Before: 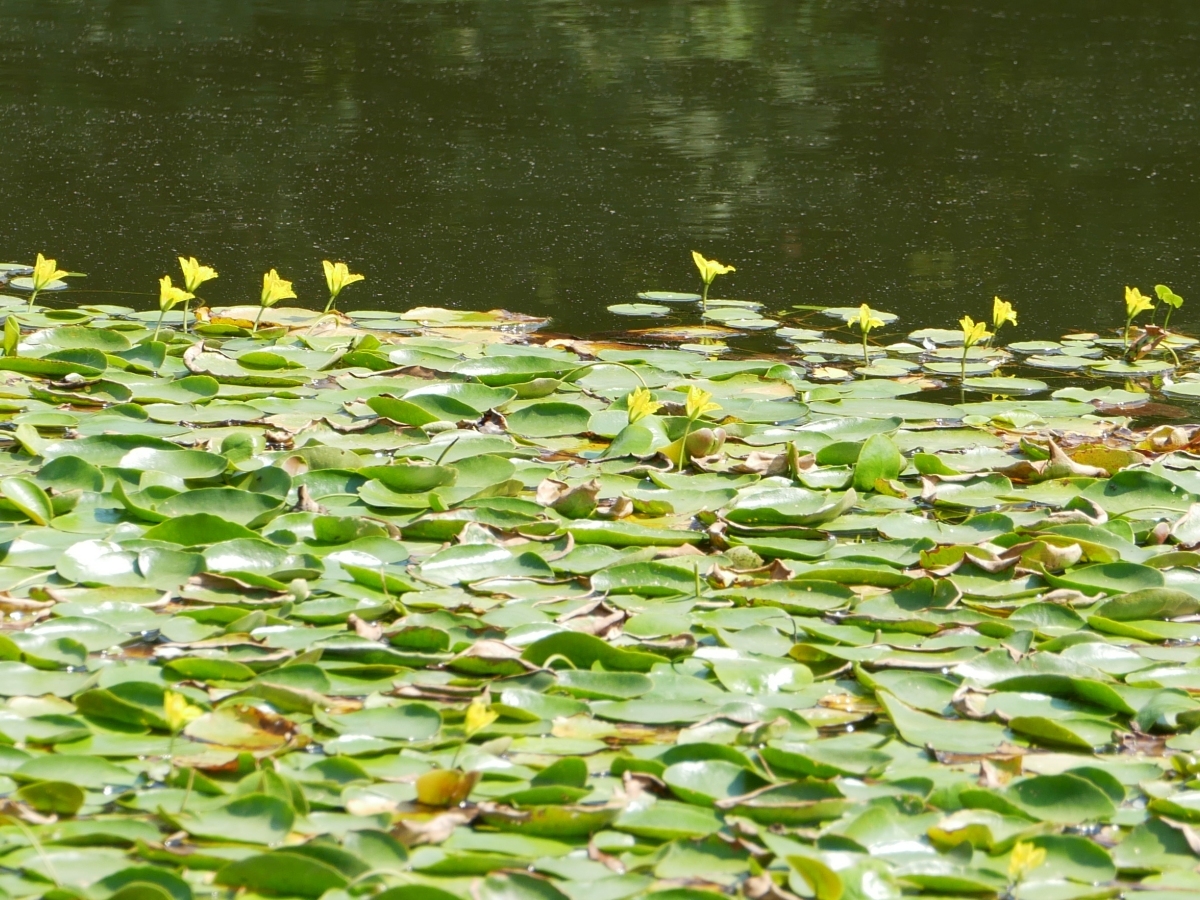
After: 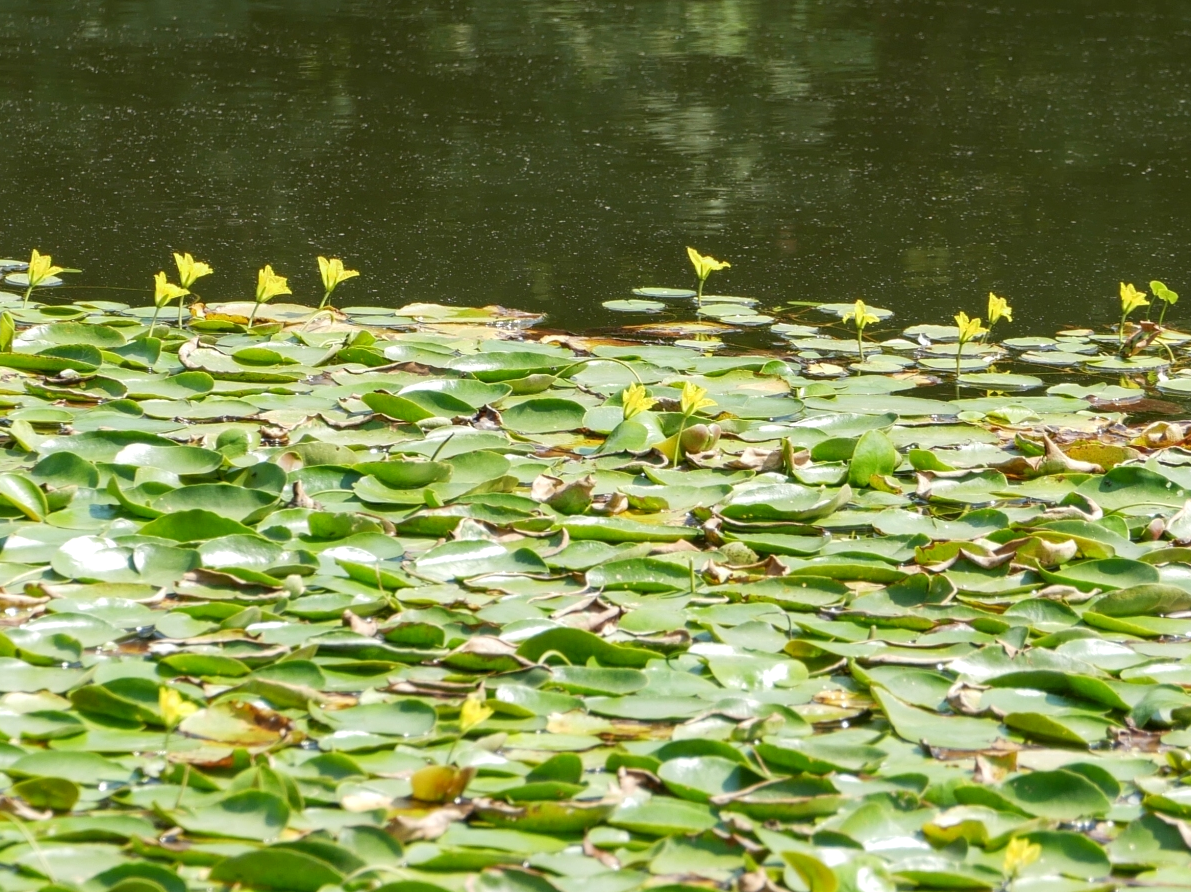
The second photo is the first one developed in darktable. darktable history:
crop: left 0.434%, top 0.485%, right 0.244%, bottom 0.386%
local contrast: on, module defaults
